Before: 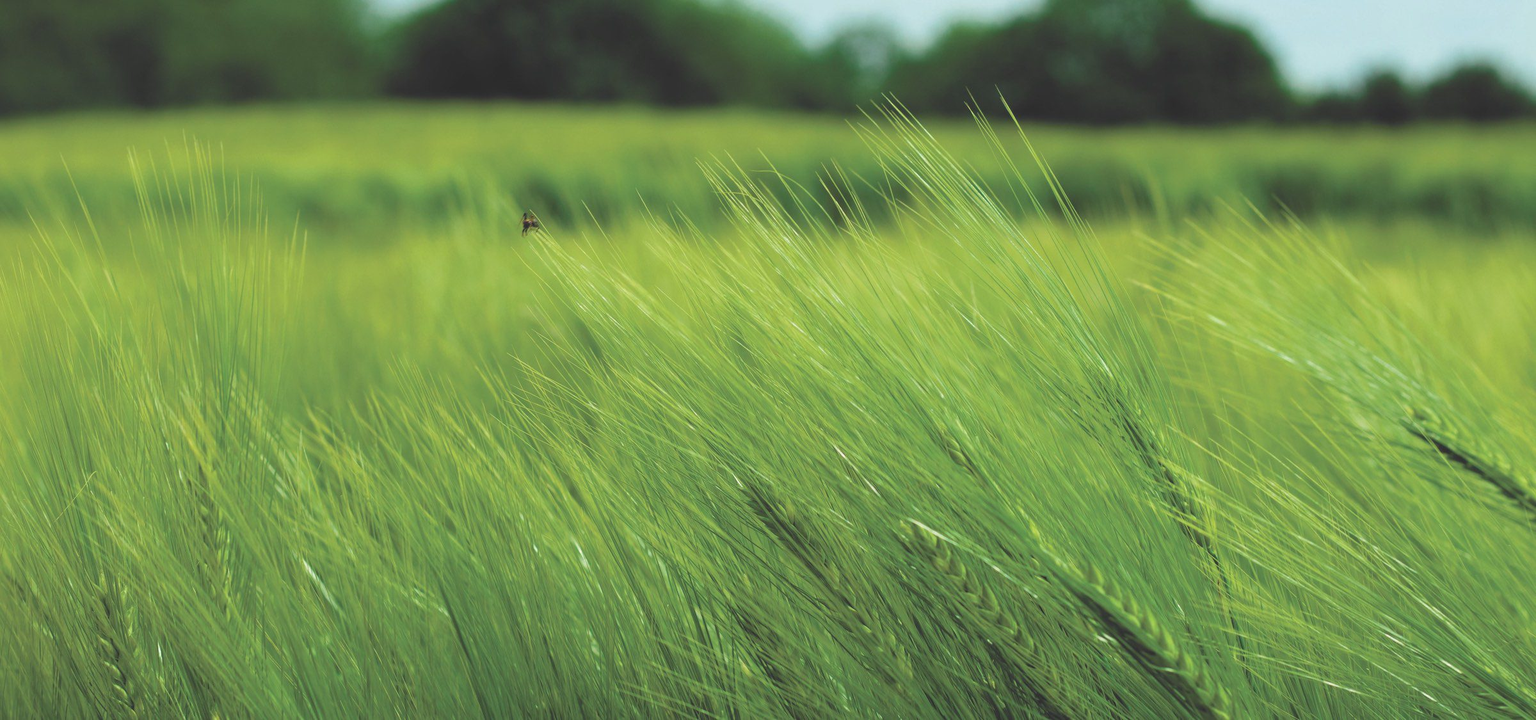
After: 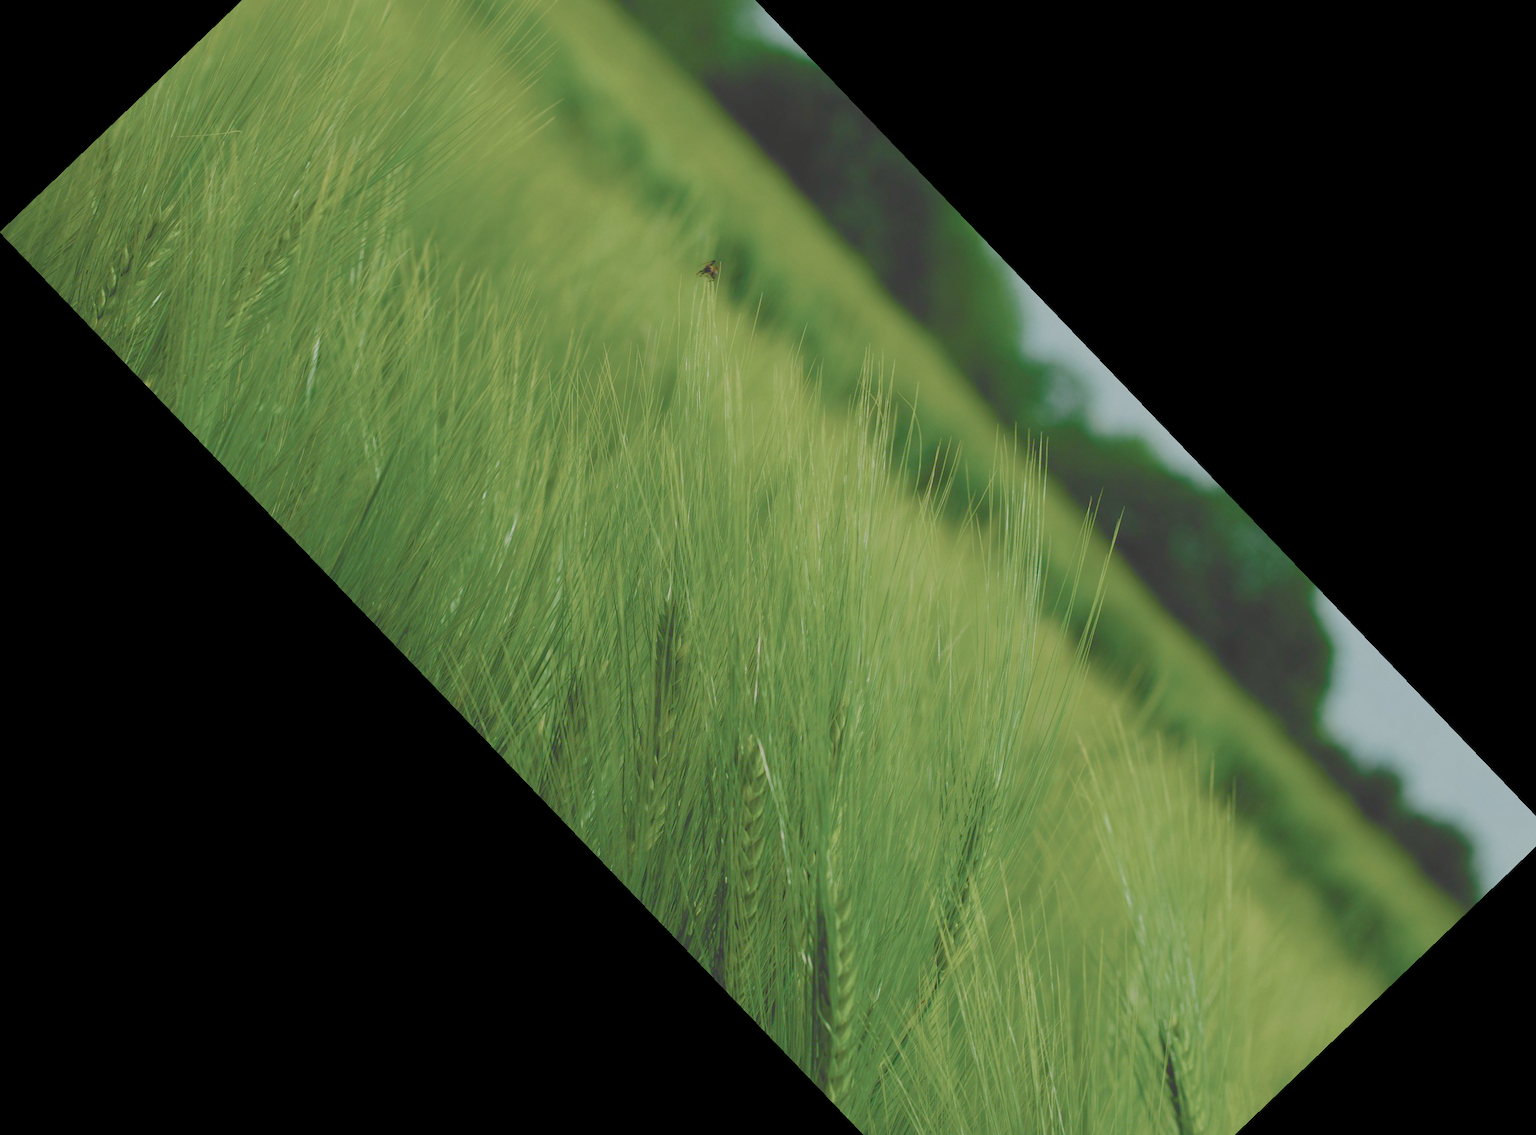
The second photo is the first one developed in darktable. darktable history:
crop and rotate: angle -46.26°, top 16.234%, right 0.912%, bottom 11.704%
exposure: black level correction 0.001, compensate highlight preservation false
base curve: curves: ch0 [(0, 0) (0.303, 0.277) (1, 1)]
color balance rgb: shadows lift › chroma 1%, shadows lift › hue 113°, highlights gain › chroma 0.2%, highlights gain › hue 333°, perceptual saturation grading › global saturation 20%, perceptual saturation grading › highlights -50%, perceptual saturation grading › shadows 25%, contrast -30%
white balance: emerald 1
